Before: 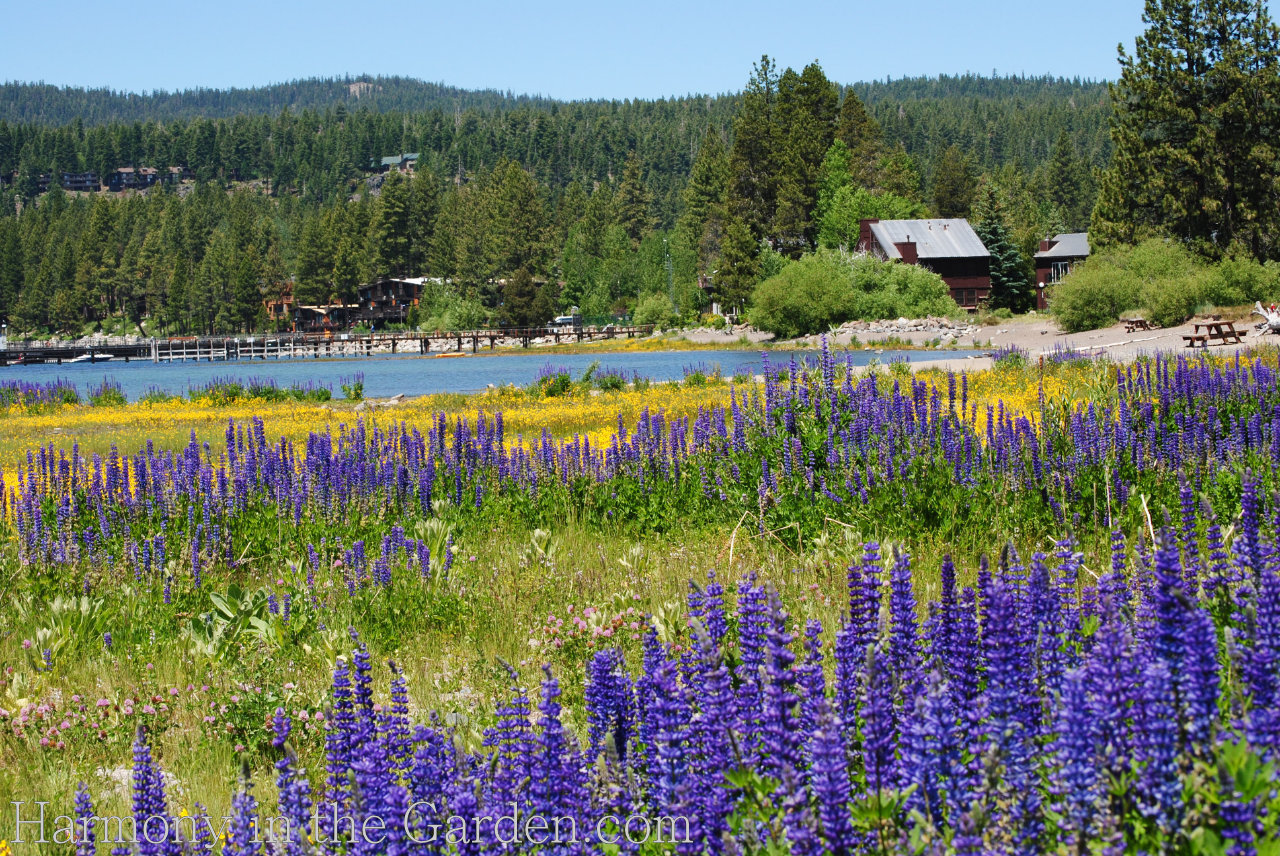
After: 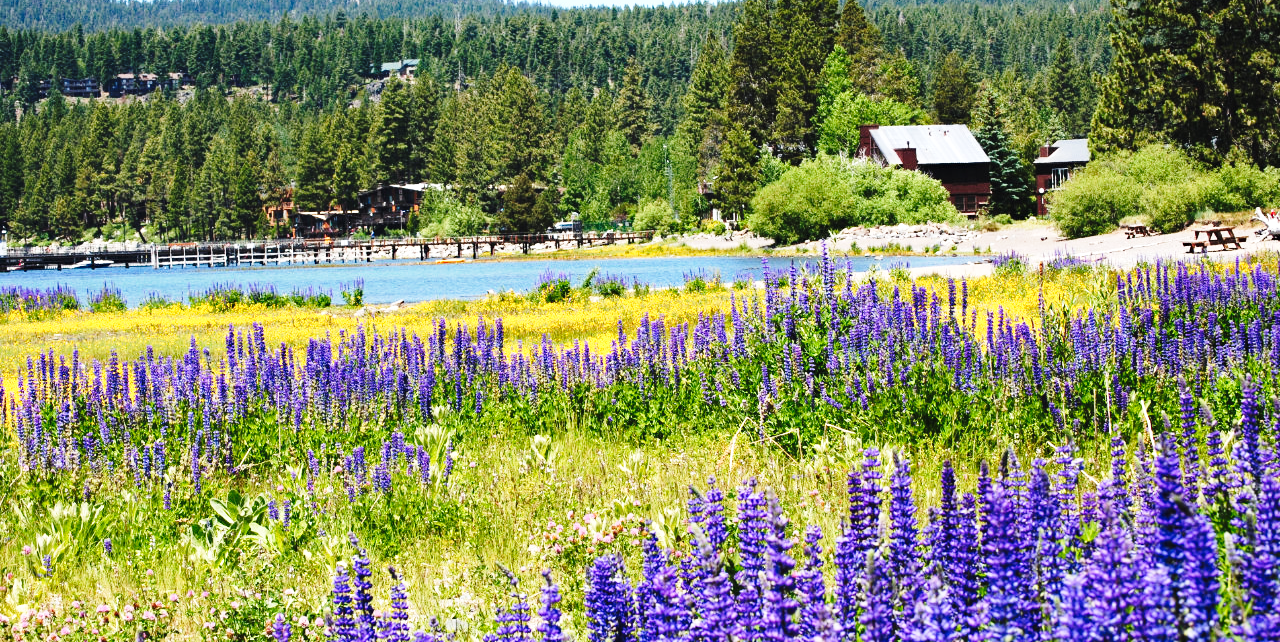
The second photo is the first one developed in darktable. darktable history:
exposure: black level correction -0.003, exposure 0.04 EV, compensate highlight preservation false
crop: top 11.038%, bottom 13.962%
base curve: curves: ch0 [(0, 0) (0.028, 0.03) (0.121, 0.232) (0.46, 0.748) (0.859, 0.968) (1, 1)], preserve colors none
tone equalizer: -8 EV -0.417 EV, -7 EV -0.389 EV, -6 EV -0.333 EV, -5 EV -0.222 EV, -3 EV 0.222 EV, -2 EV 0.333 EV, -1 EV 0.389 EV, +0 EV 0.417 EV, edges refinement/feathering 500, mask exposure compensation -1.57 EV, preserve details no
haze removal: compatibility mode true, adaptive false
